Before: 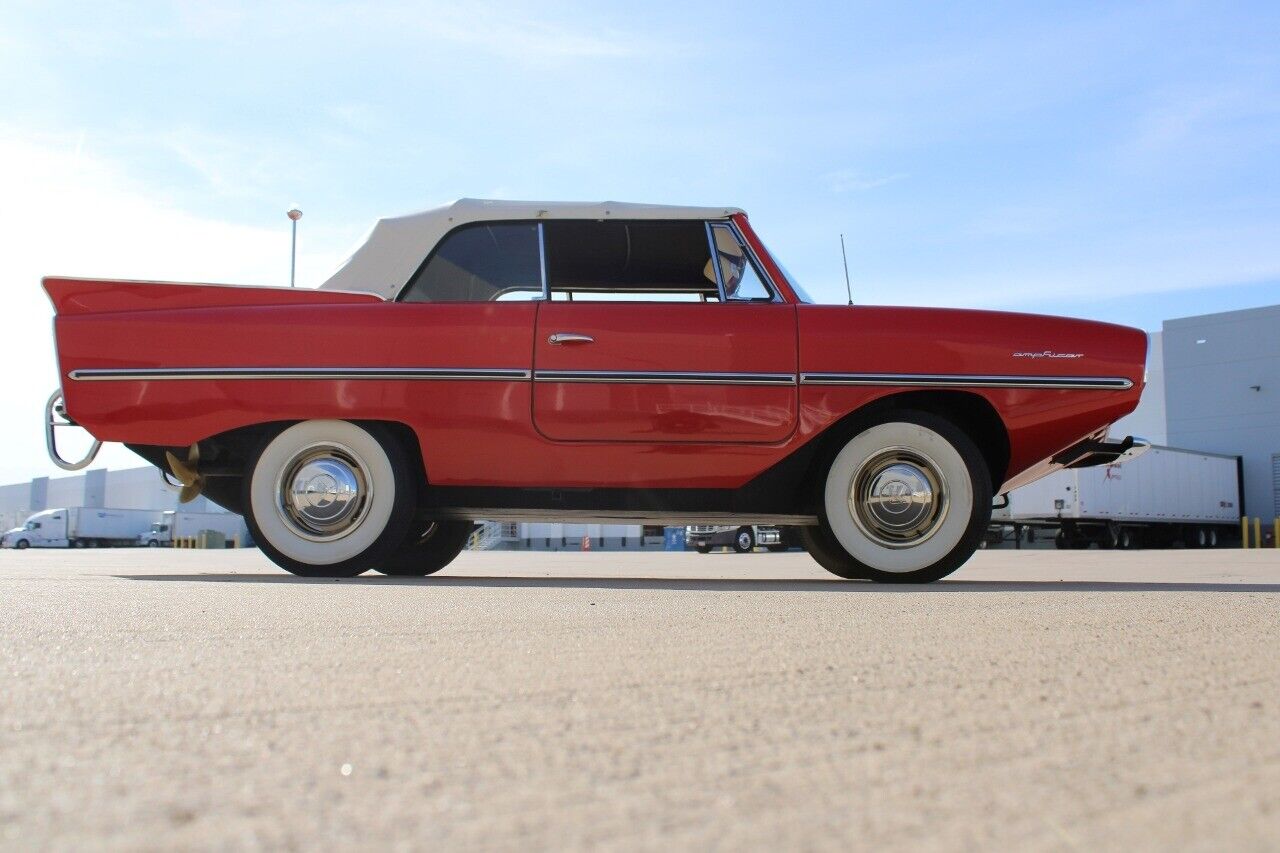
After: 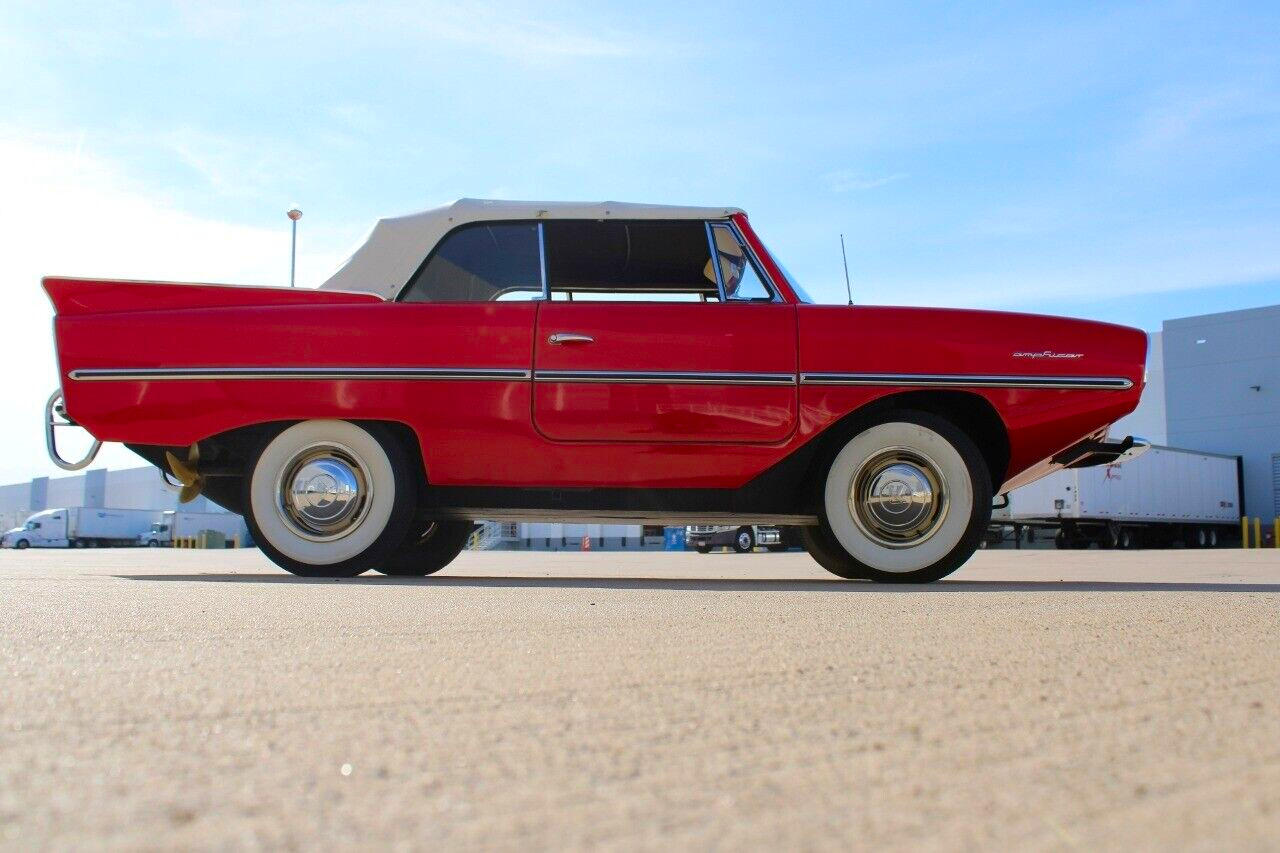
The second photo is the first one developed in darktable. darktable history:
contrast brightness saturation: brightness -0.027, saturation 0.349
